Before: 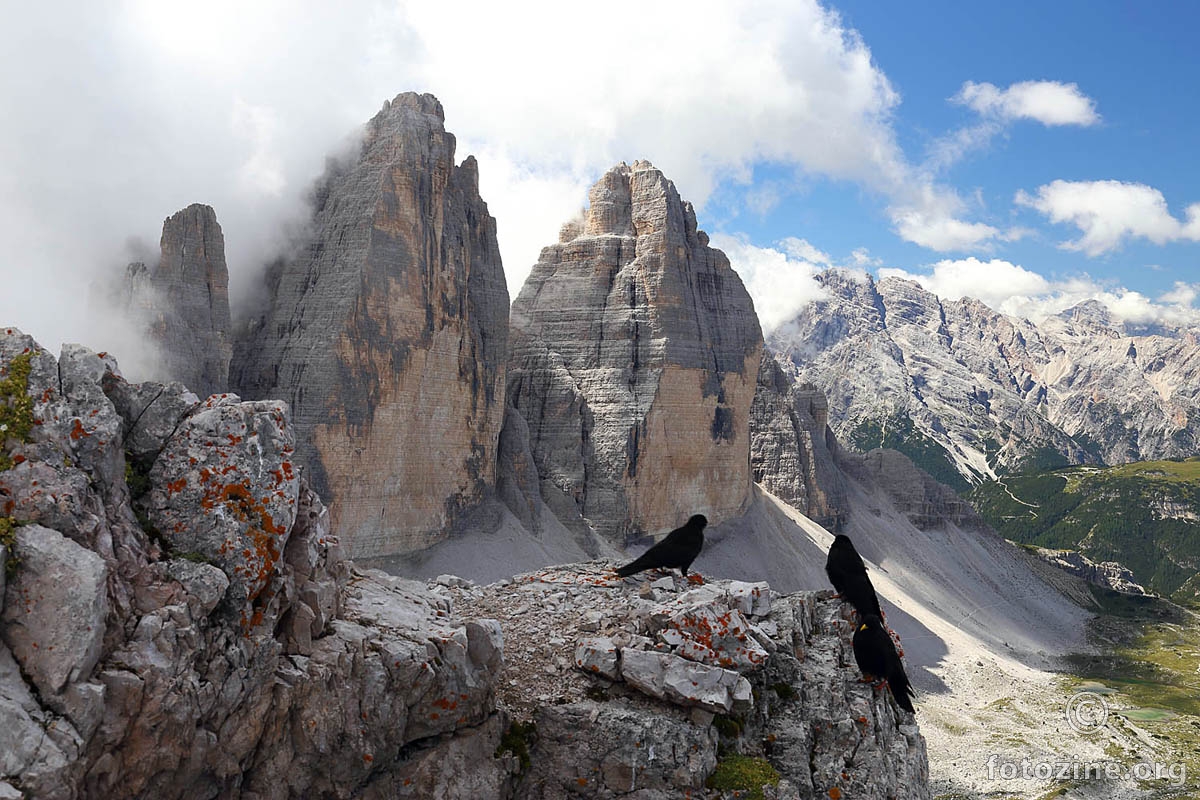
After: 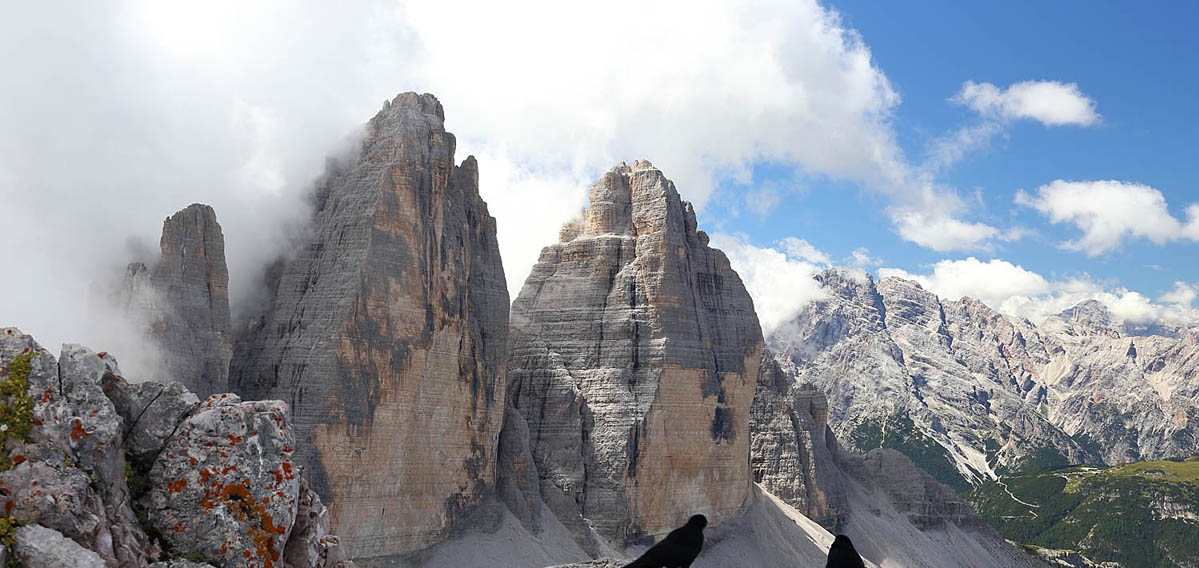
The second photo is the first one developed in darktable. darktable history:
crop: right 0.001%, bottom 28.994%
